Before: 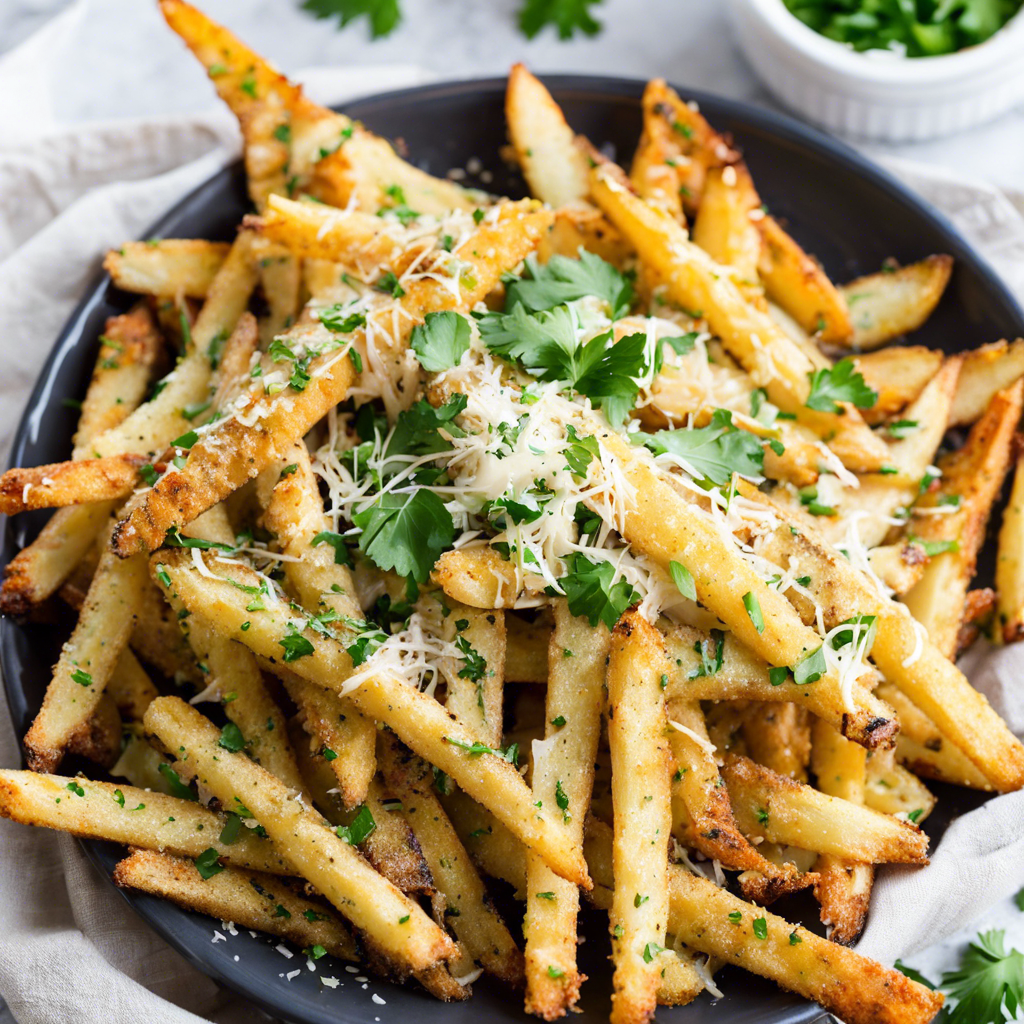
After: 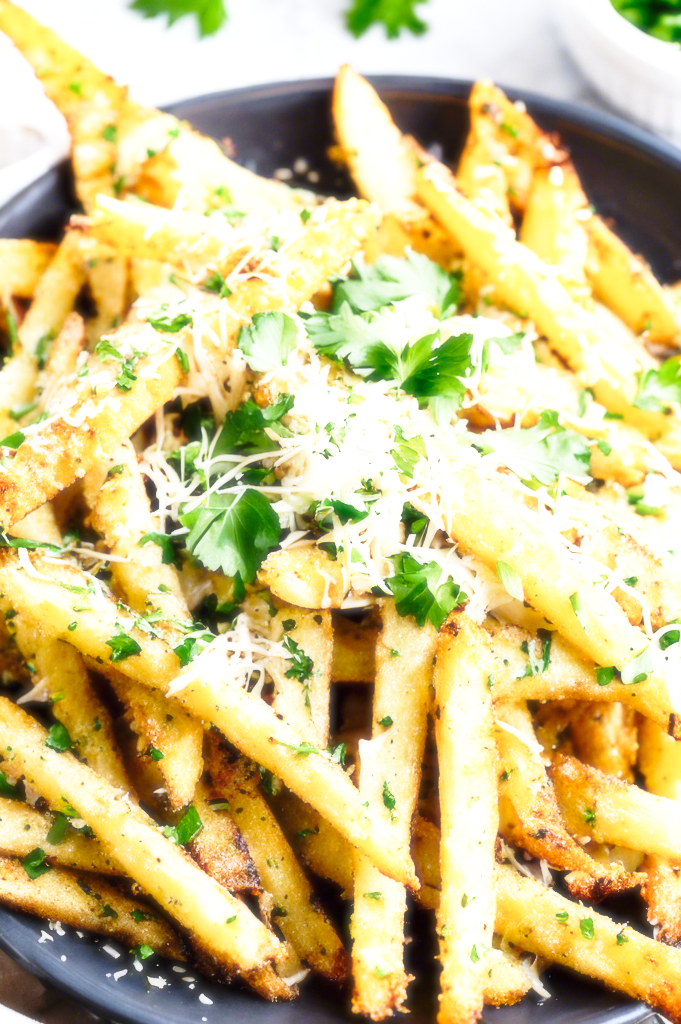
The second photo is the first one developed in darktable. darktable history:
exposure: black level correction 0, exposure 0.7 EV, compensate exposure bias true, compensate highlight preservation false
base curve: curves: ch0 [(0, 0) (0.028, 0.03) (0.121, 0.232) (0.46, 0.748) (0.859, 0.968) (1, 1)], preserve colors none
soften: size 19.52%, mix 20.32%
crop: left 16.899%, right 16.556%
